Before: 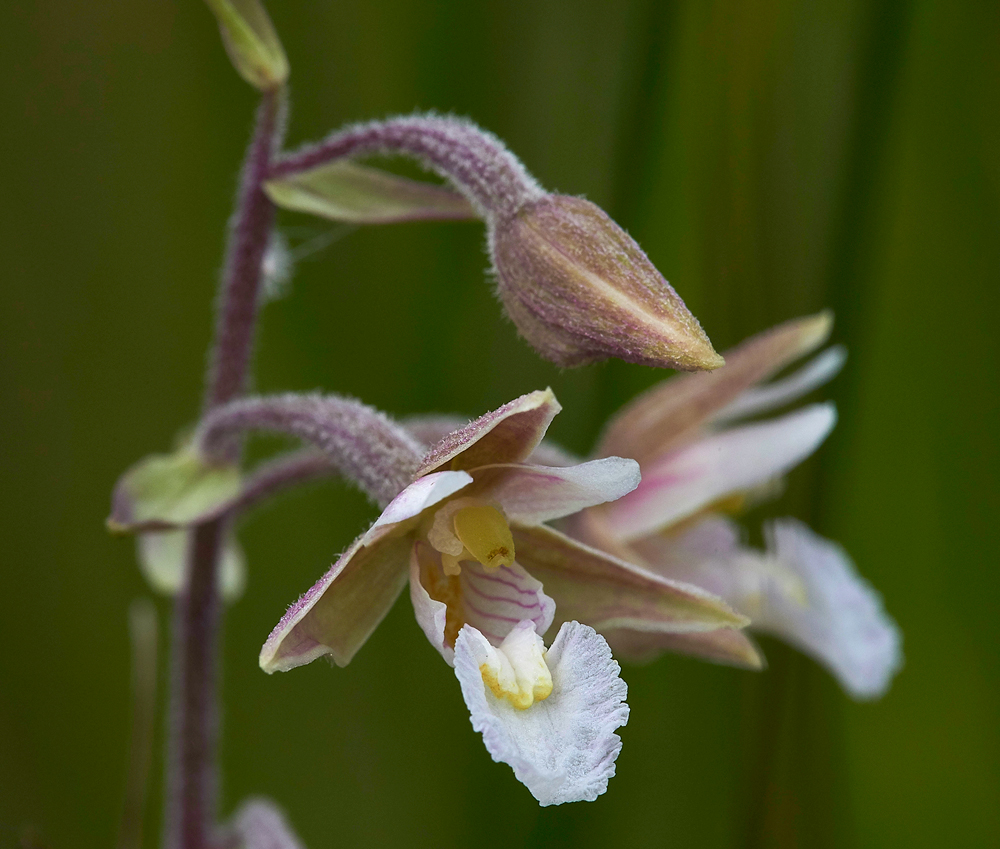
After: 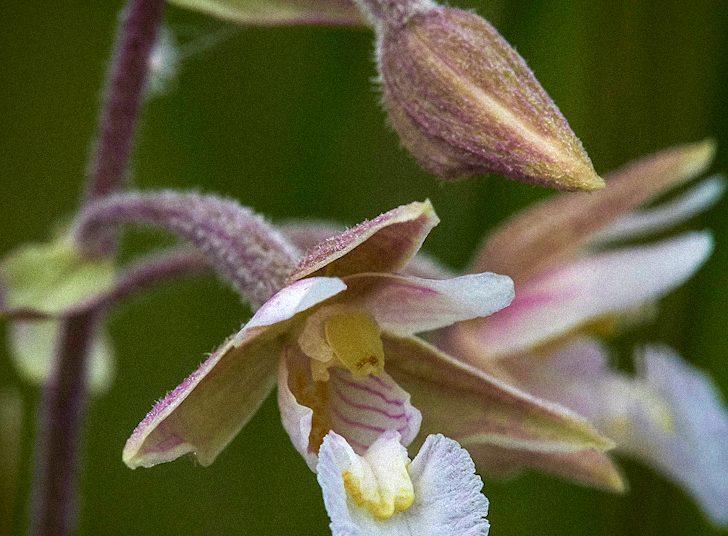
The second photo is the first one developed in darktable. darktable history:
velvia: on, module defaults
grain: mid-tones bias 0%
crop and rotate: angle -3.37°, left 9.79%, top 20.73%, right 12.42%, bottom 11.82%
tone equalizer: on, module defaults
local contrast: on, module defaults
exposure: exposure 0.02 EV, compensate highlight preservation false
vignetting: fall-off start 88.53%, fall-off radius 44.2%, saturation 0.376, width/height ratio 1.161
